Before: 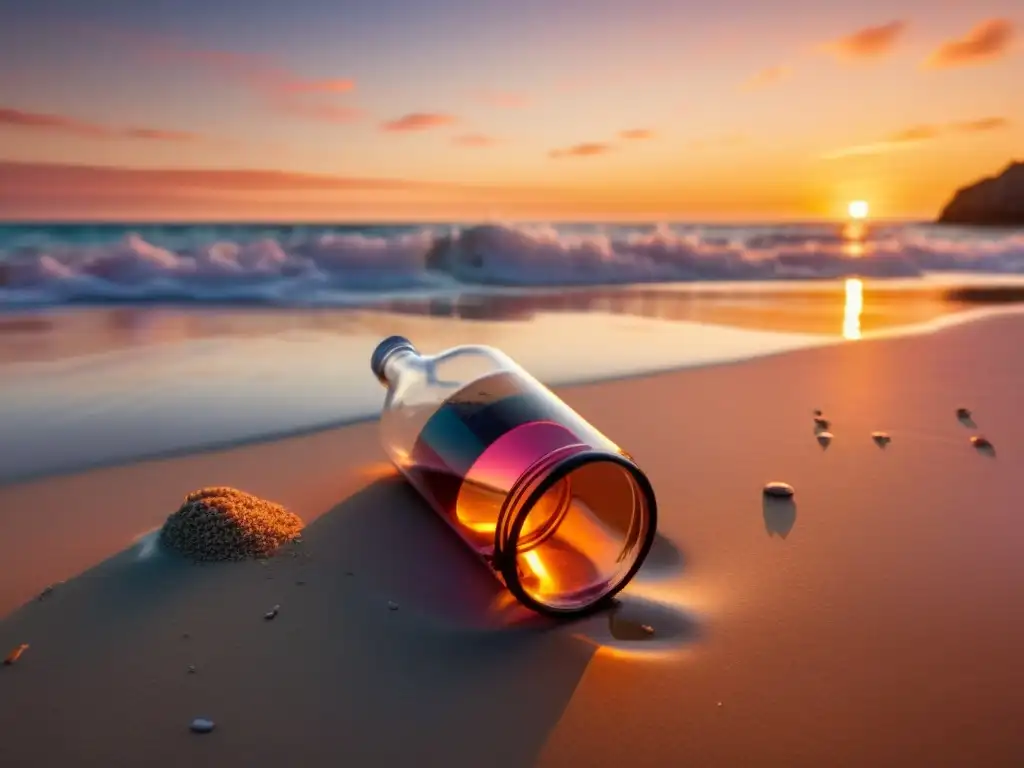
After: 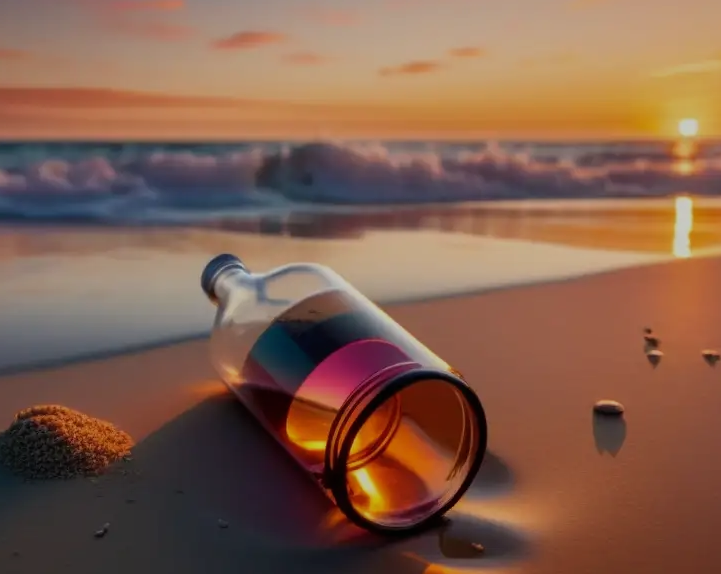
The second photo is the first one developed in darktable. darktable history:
crop and rotate: left 16.668%, top 10.731%, right 12.857%, bottom 14.492%
exposure: black level correction 0, exposure -0.743 EV, compensate highlight preservation false
